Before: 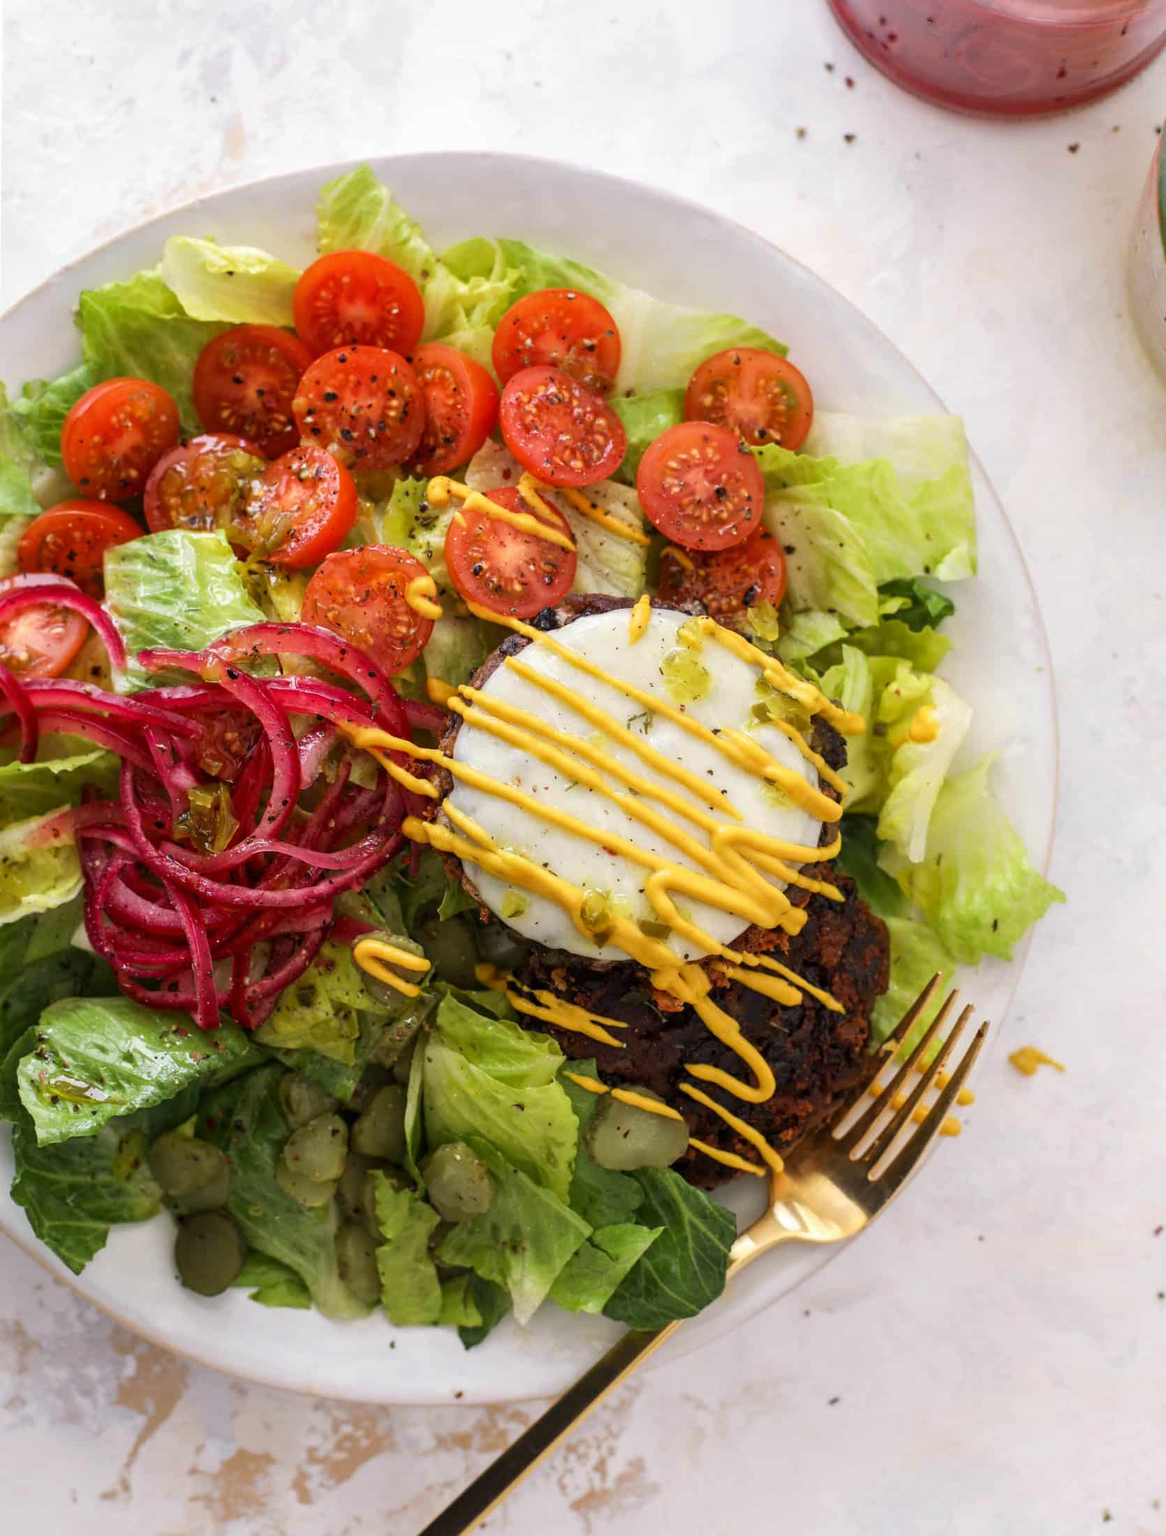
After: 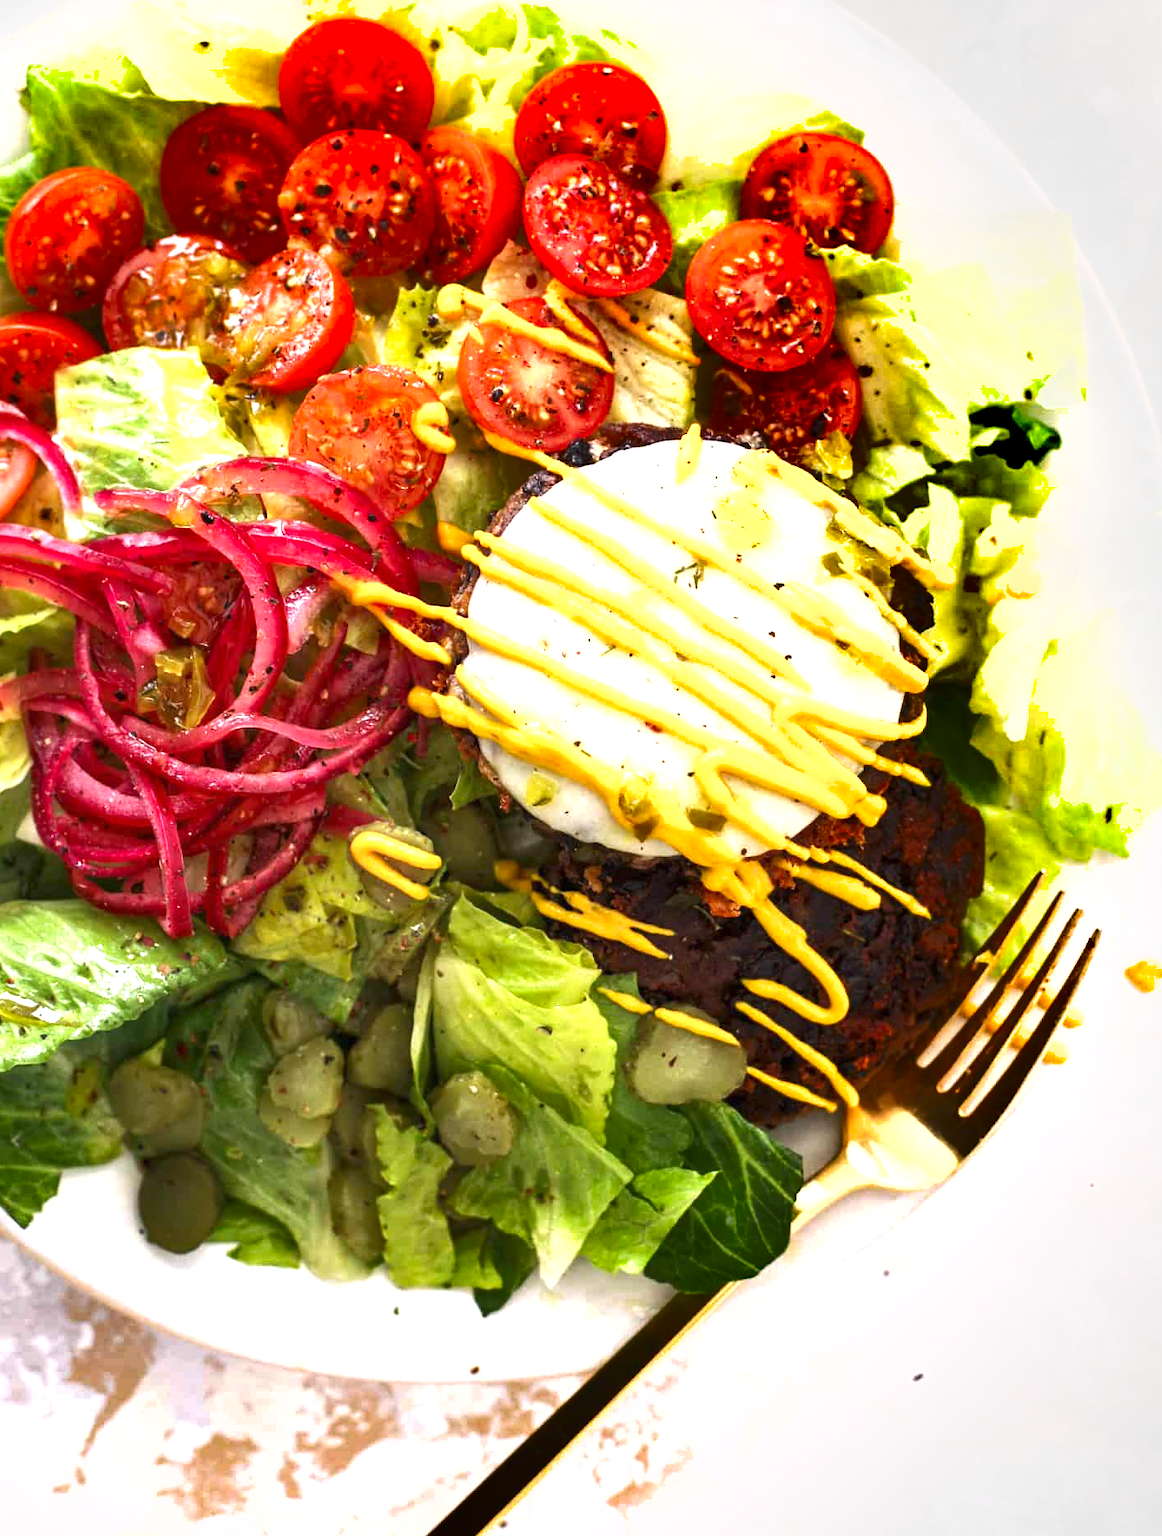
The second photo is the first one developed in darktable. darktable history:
crop and rotate: left 4.92%, top 15.379%, right 10.67%
shadows and highlights: radius 262.76, soften with gaussian
exposure: black level correction 0, exposure 1.2 EV, compensate exposure bias true, compensate highlight preservation false
